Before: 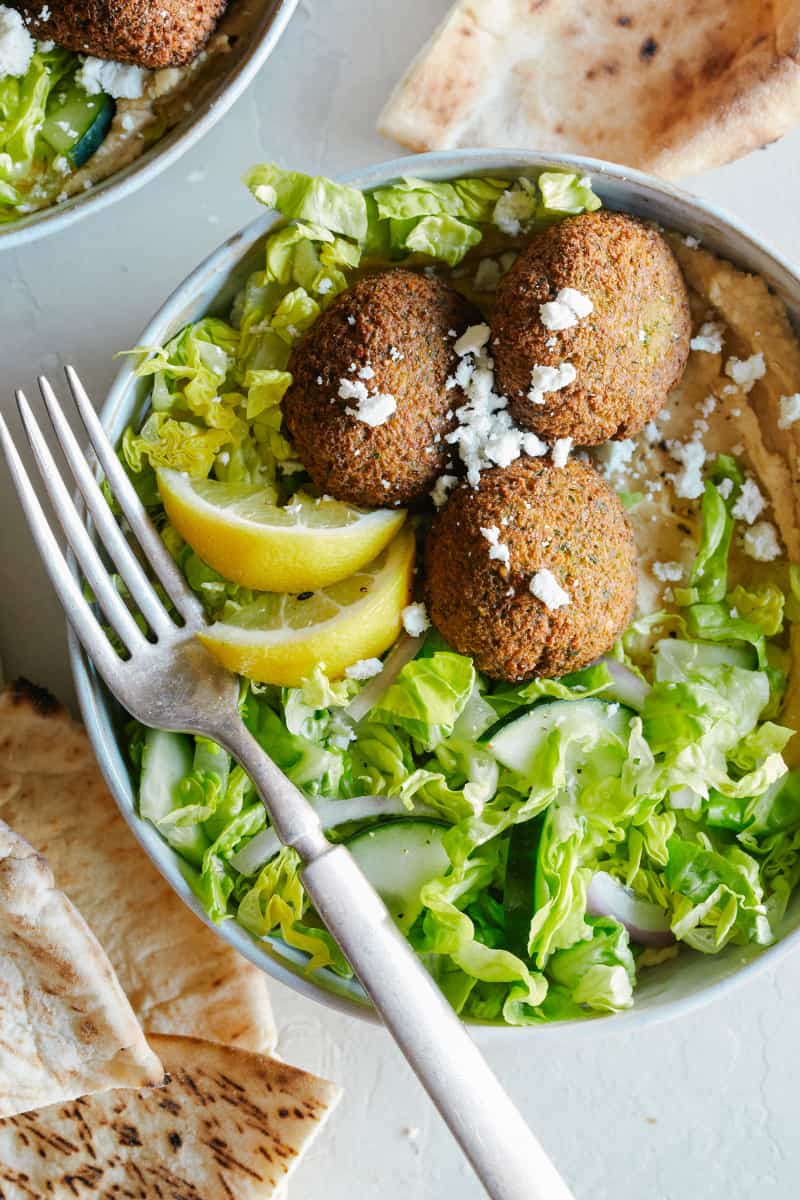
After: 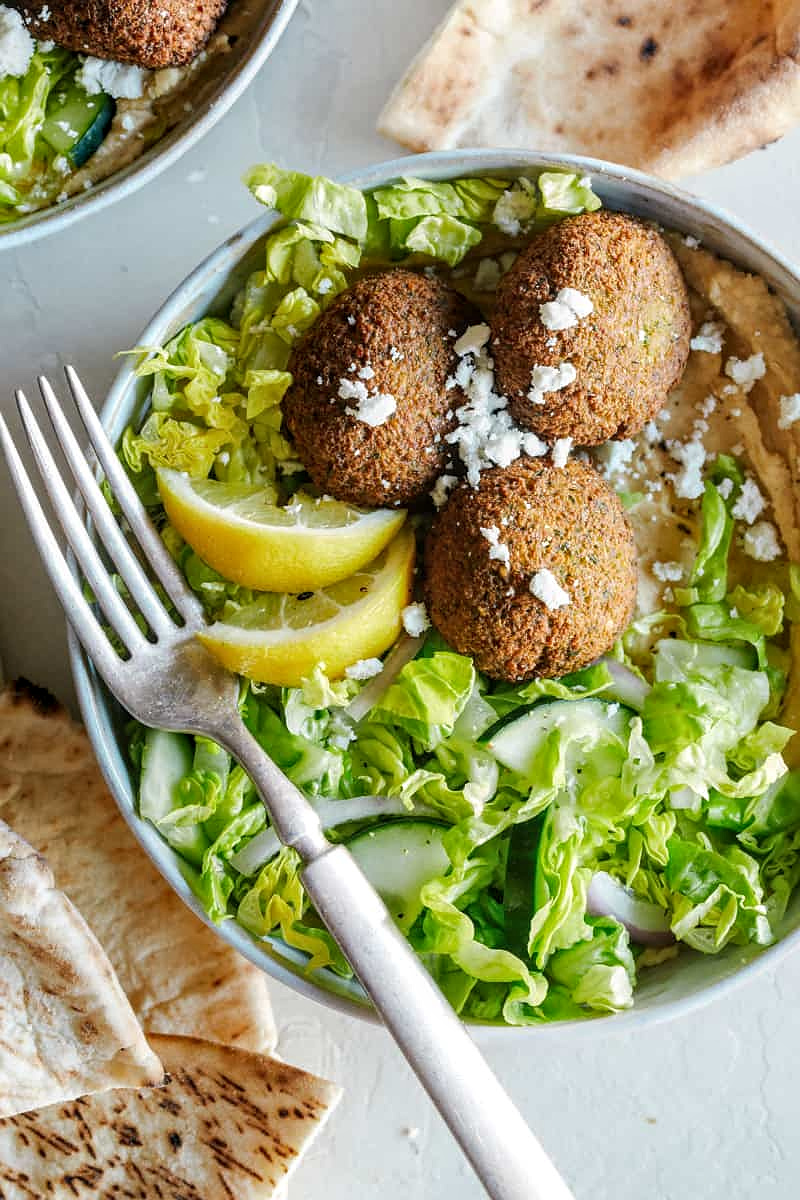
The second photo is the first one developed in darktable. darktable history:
sharpen: radius 1.016
local contrast: on, module defaults
